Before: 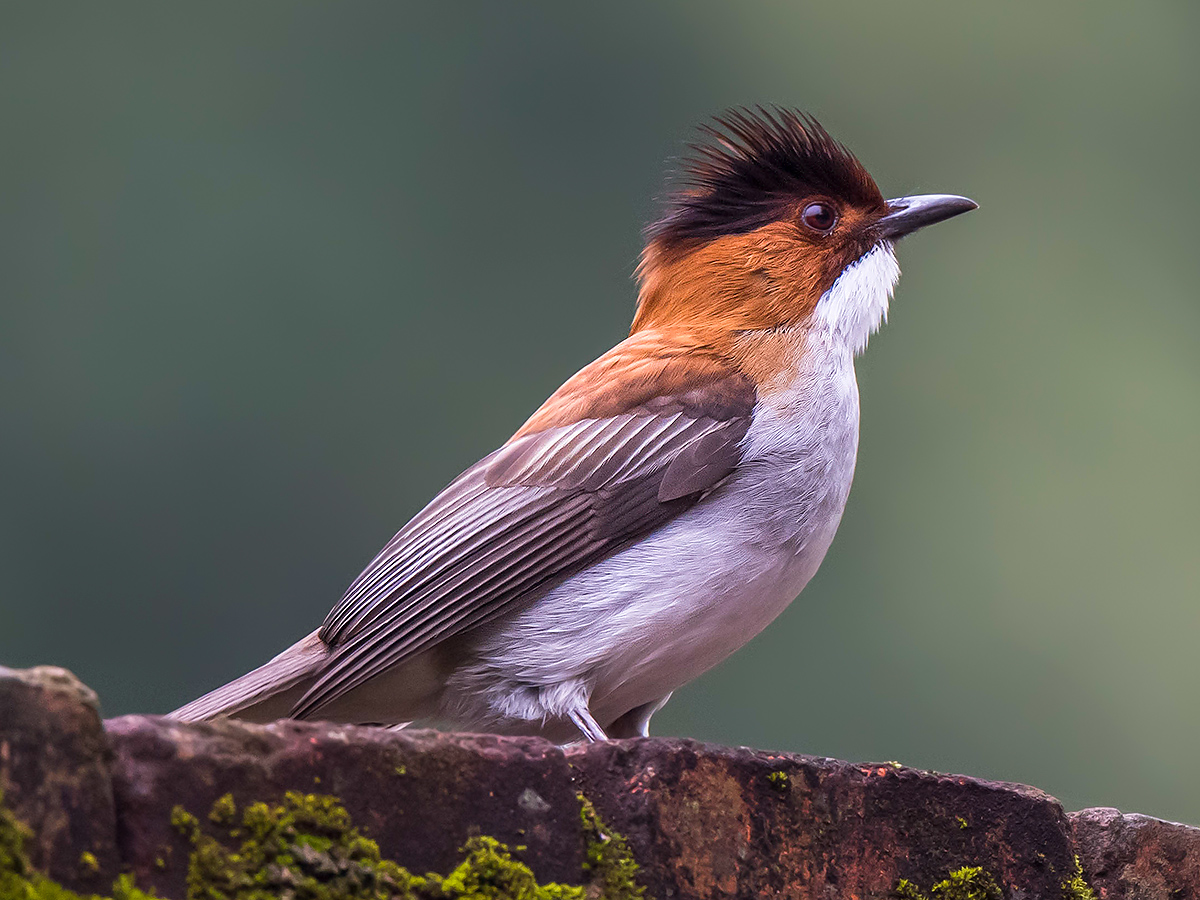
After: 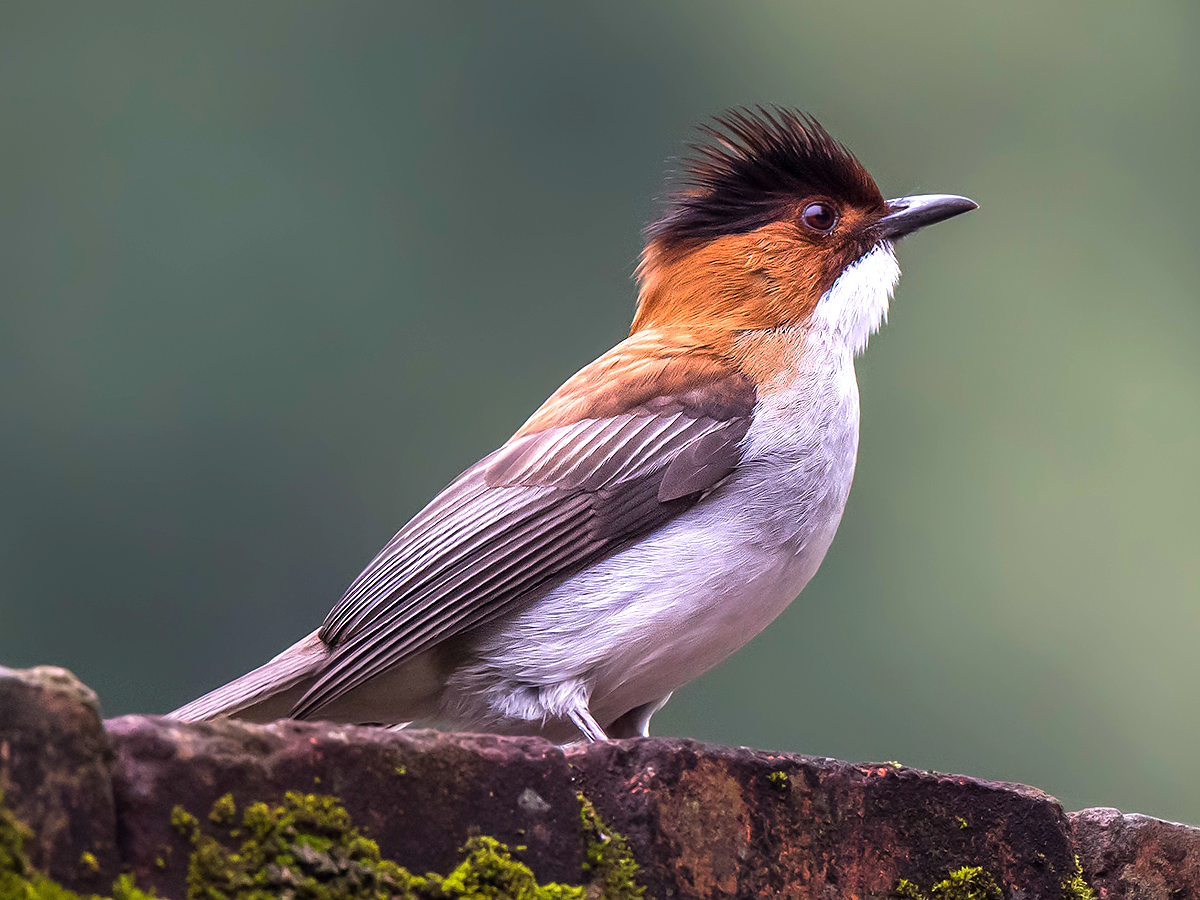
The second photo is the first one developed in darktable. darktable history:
tone equalizer: -8 EV -0.423 EV, -7 EV -0.391 EV, -6 EV -0.339 EV, -5 EV -0.196 EV, -3 EV 0.208 EV, -2 EV 0.316 EV, -1 EV 0.415 EV, +0 EV 0.429 EV
